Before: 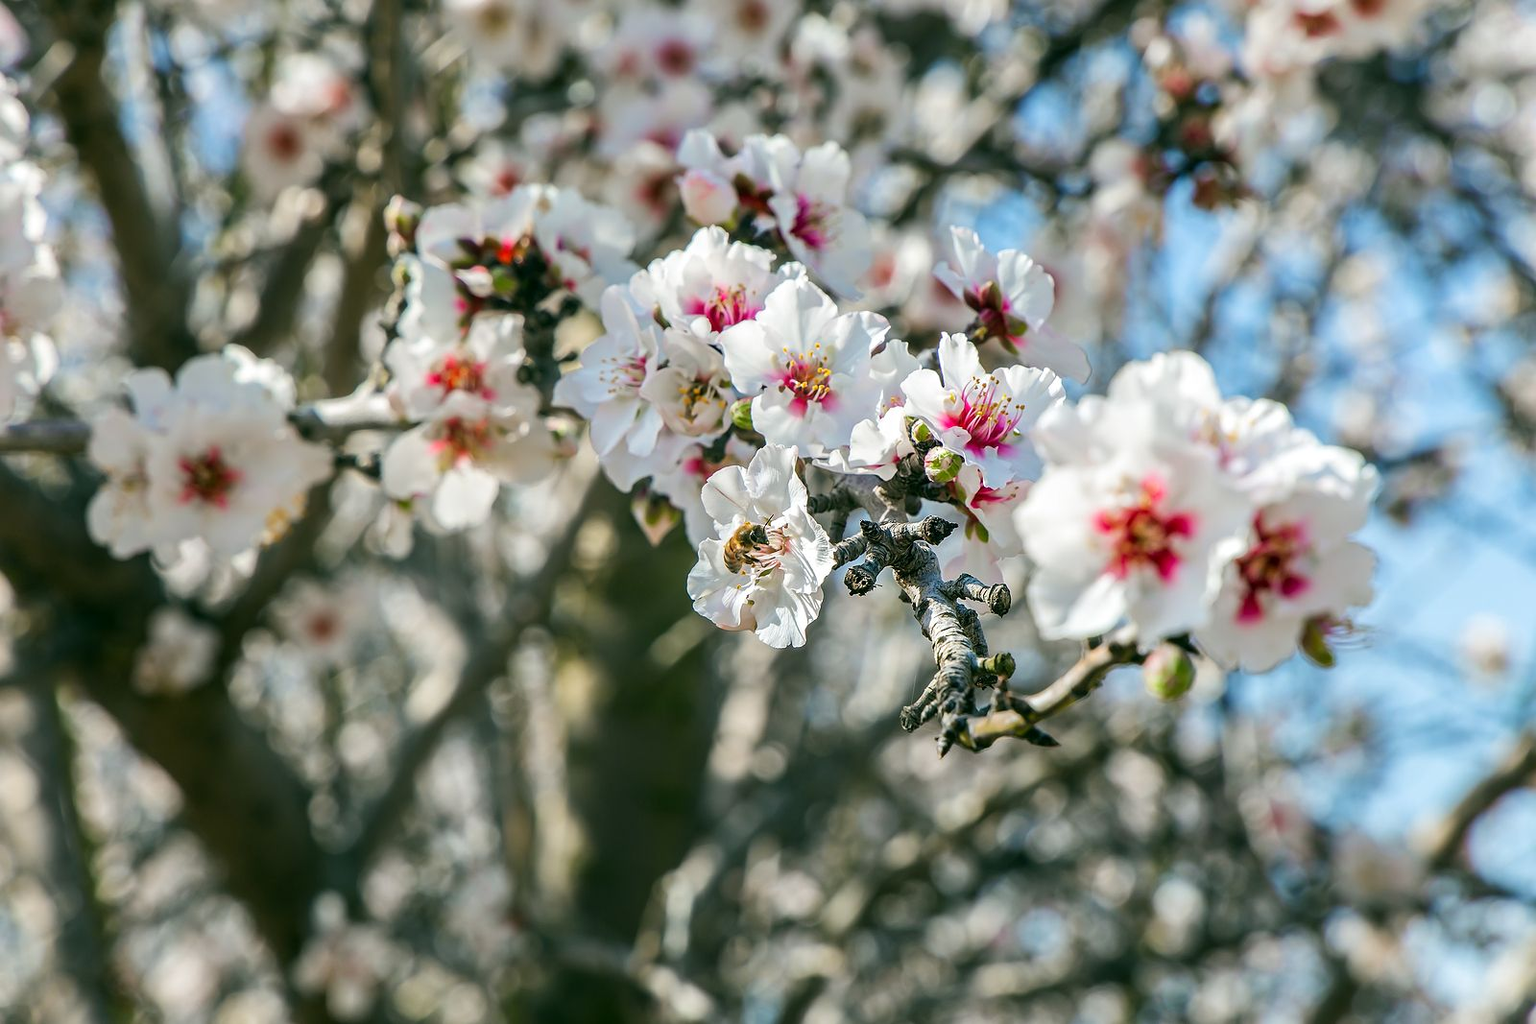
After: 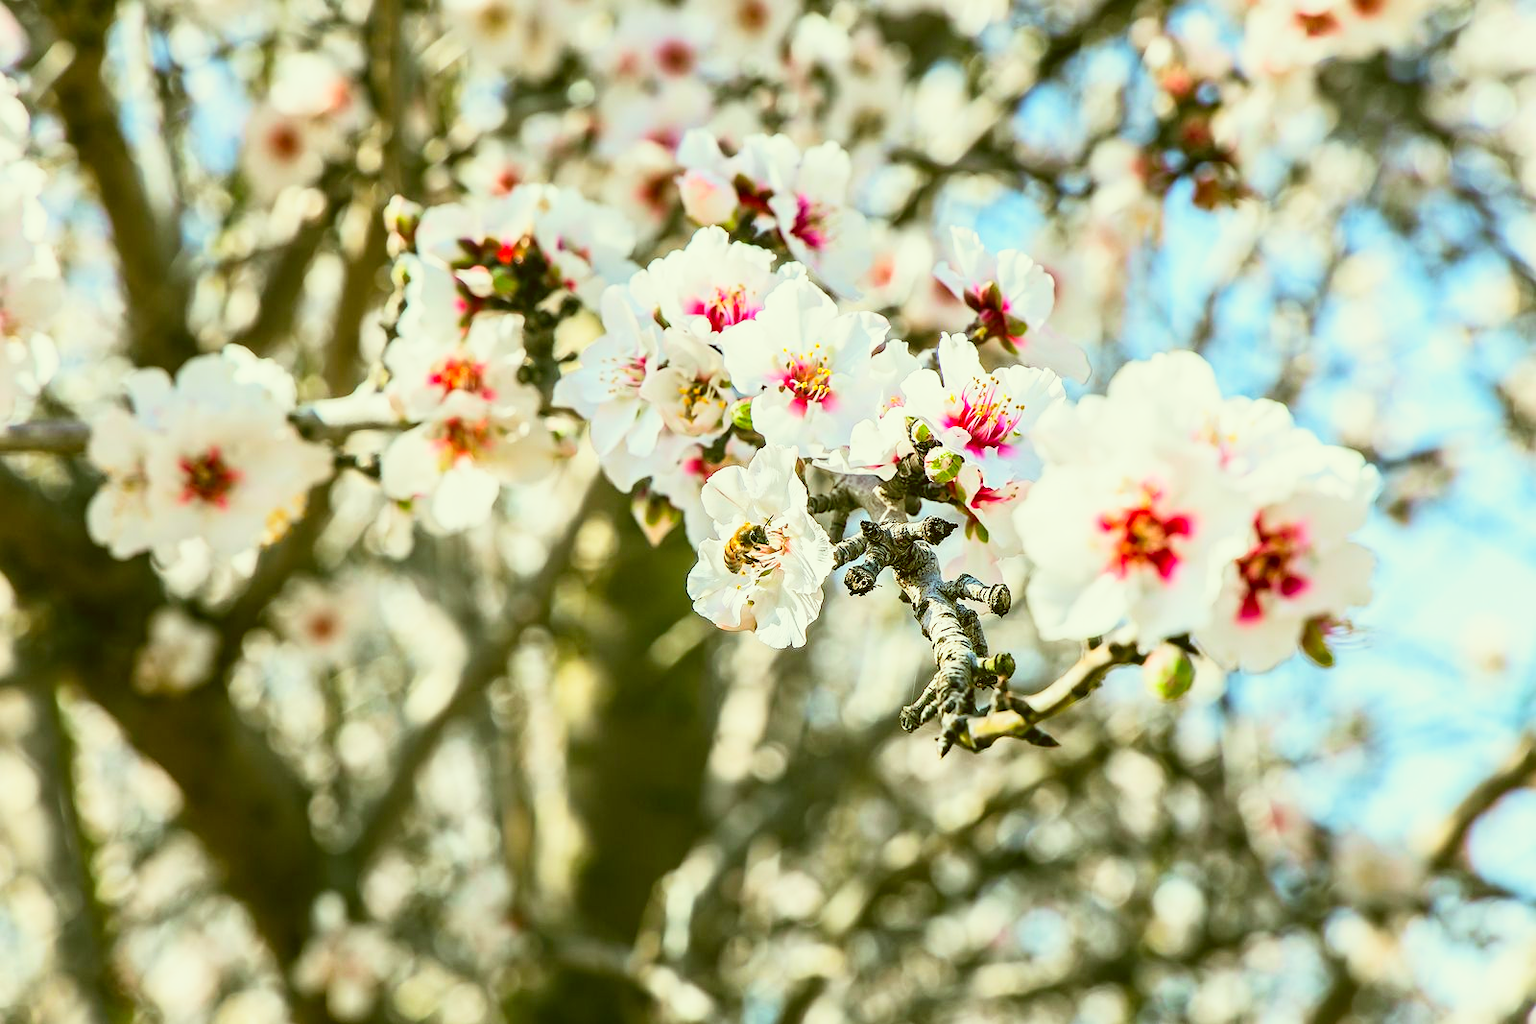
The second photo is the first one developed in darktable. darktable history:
color correction: highlights a* -5.33, highlights b* 9.8, shadows a* 9.56, shadows b* 24.46
base curve: curves: ch0 [(0, 0) (0.088, 0.125) (0.176, 0.251) (0.354, 0.501) (0.613, 0.749) (1, 0.877)], preserve colors none
contrast brightness saturation: contrast 0.199, brightness 0.165, saturation 0.218
